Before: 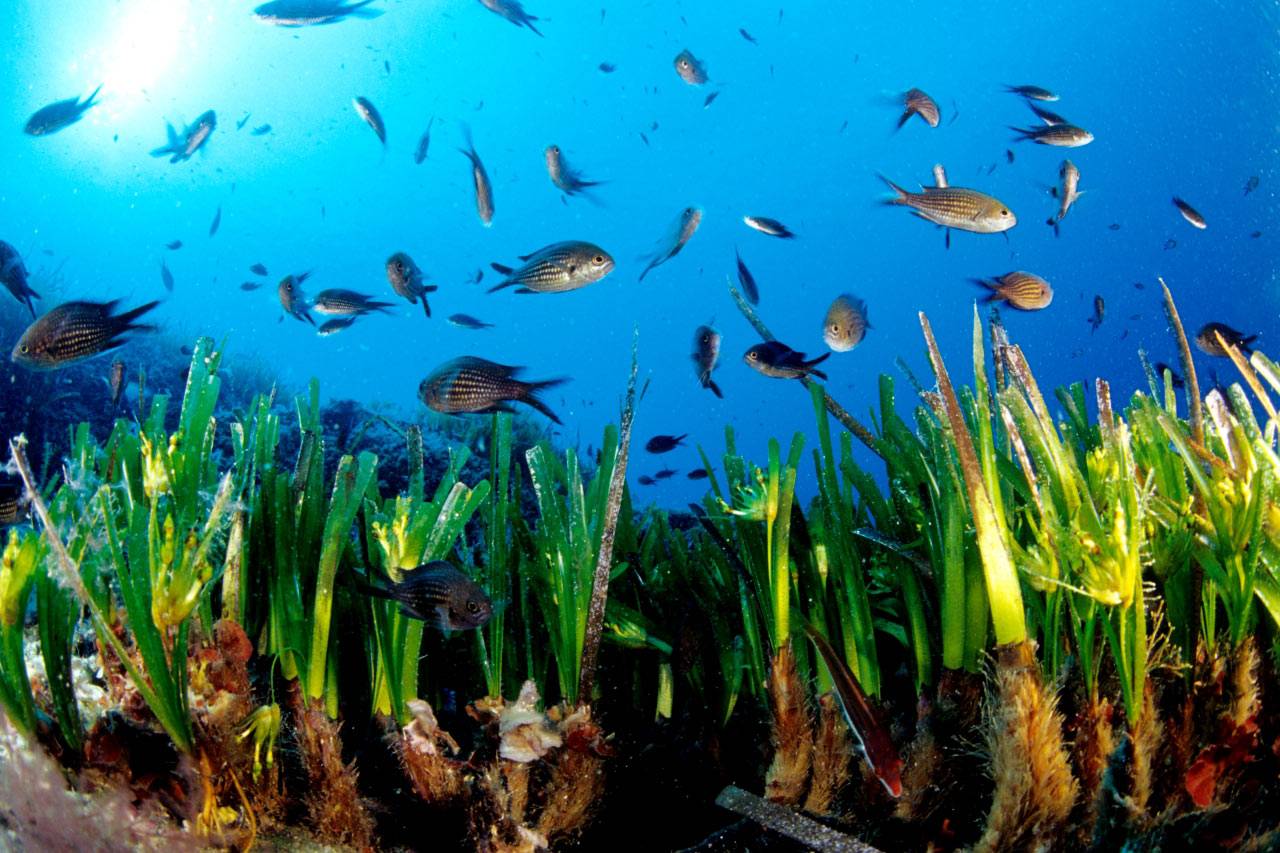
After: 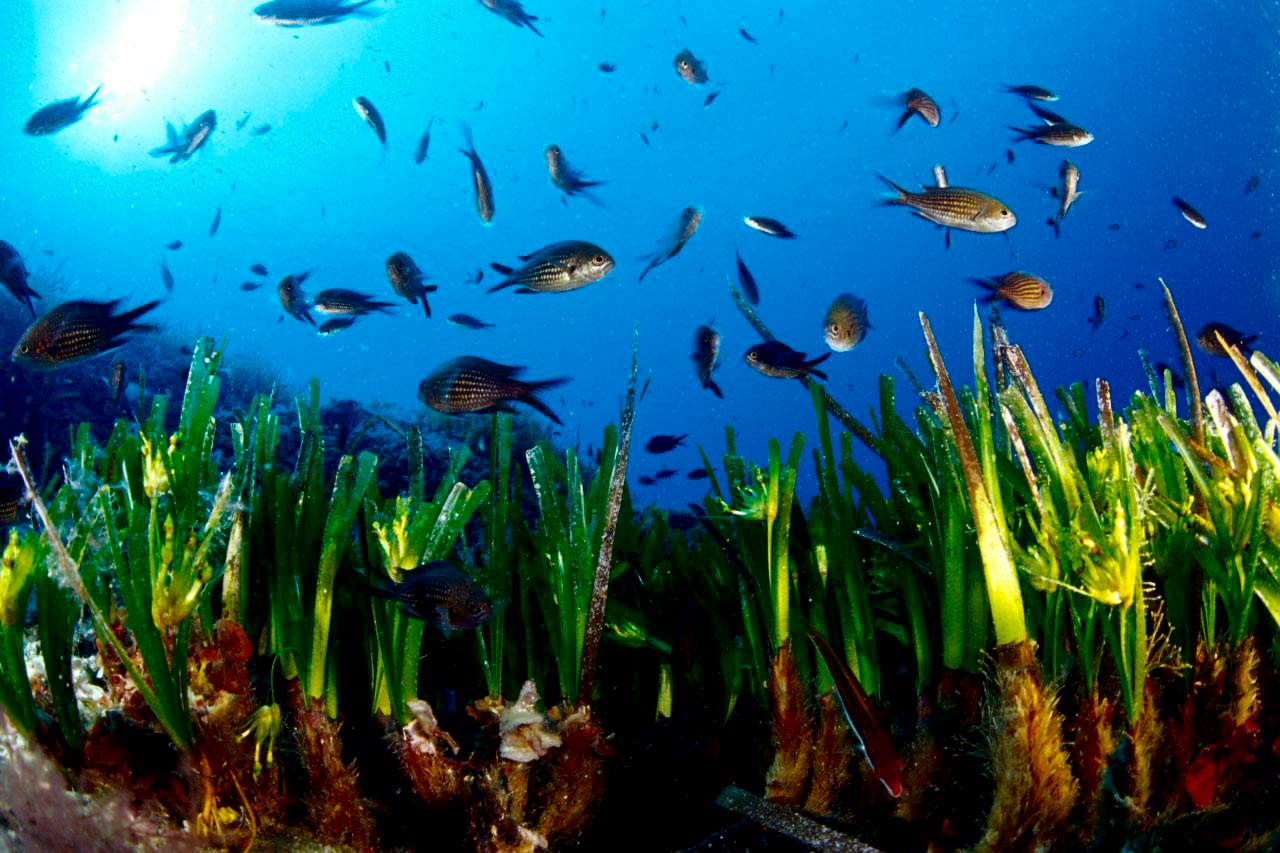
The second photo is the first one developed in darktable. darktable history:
contrast brightness saturation: contrast 0.134, brightness -0.225, saturation 0.138
